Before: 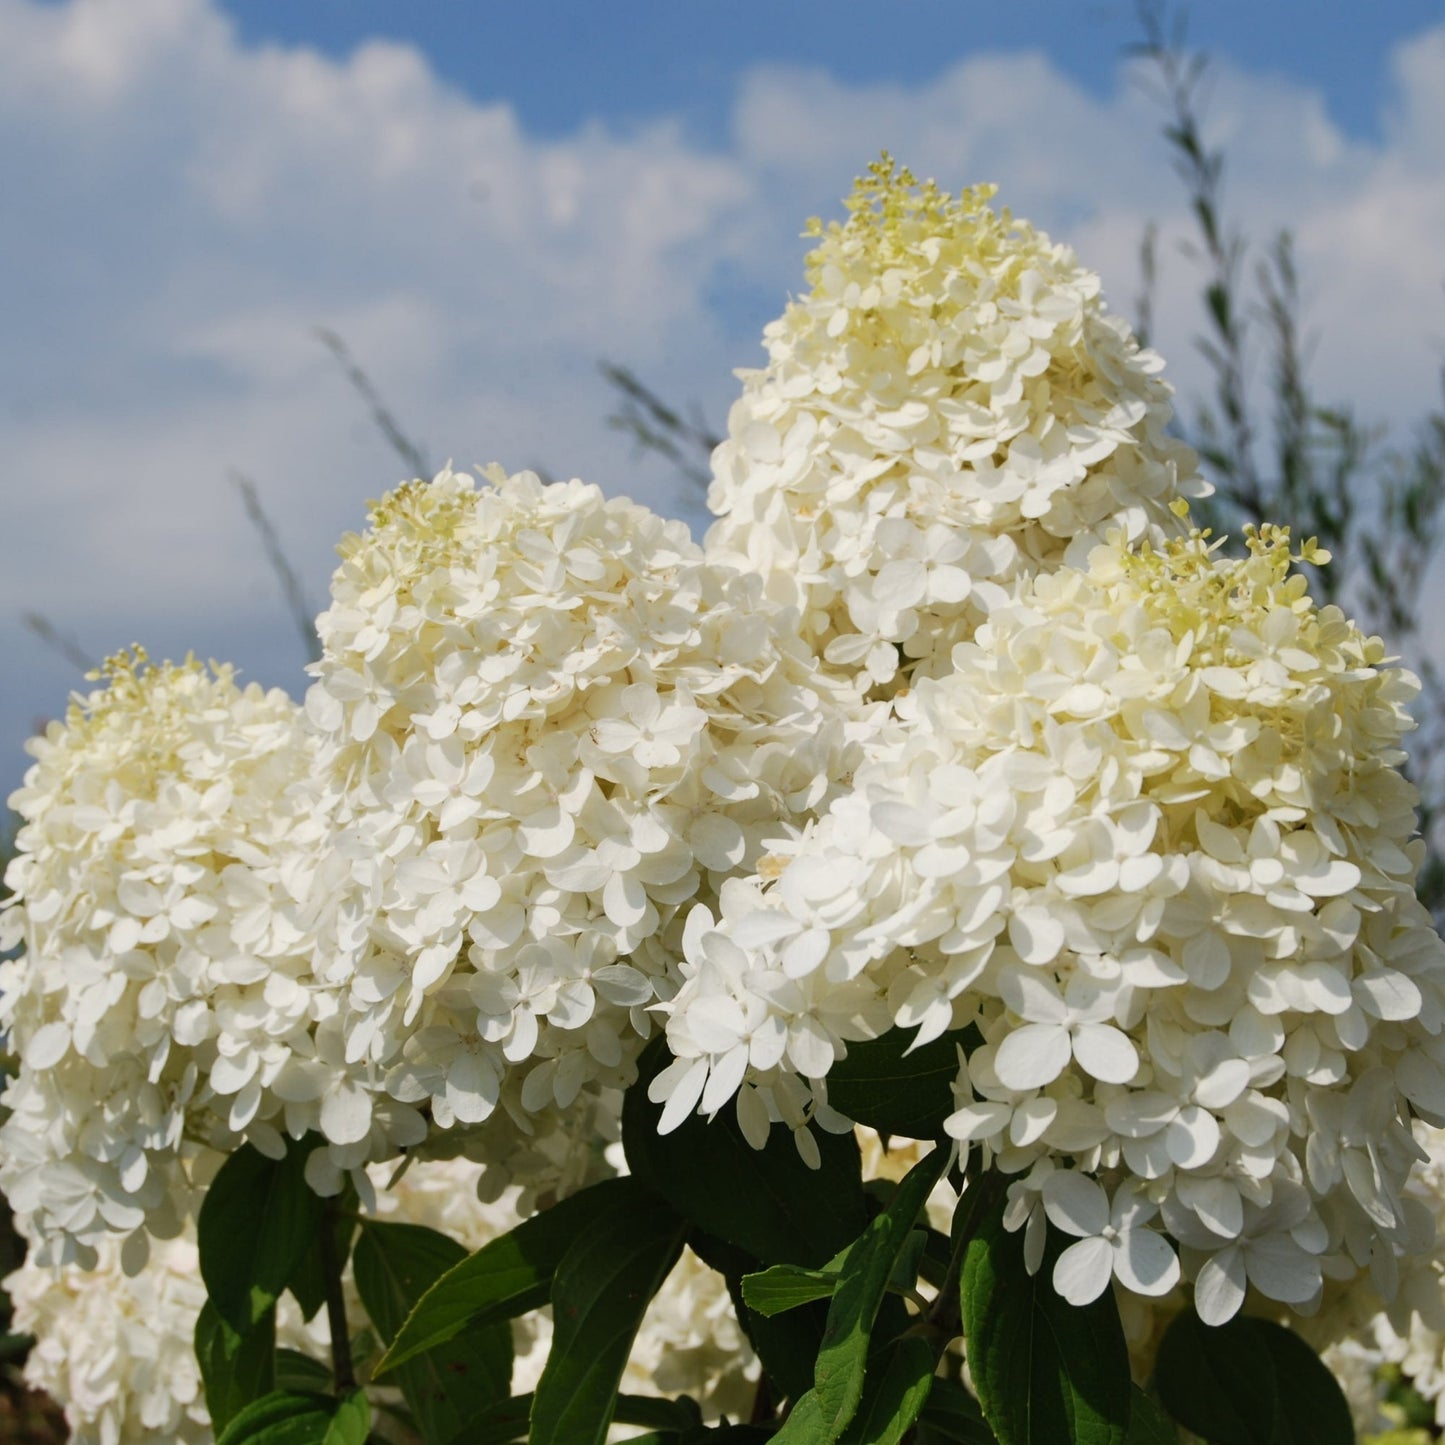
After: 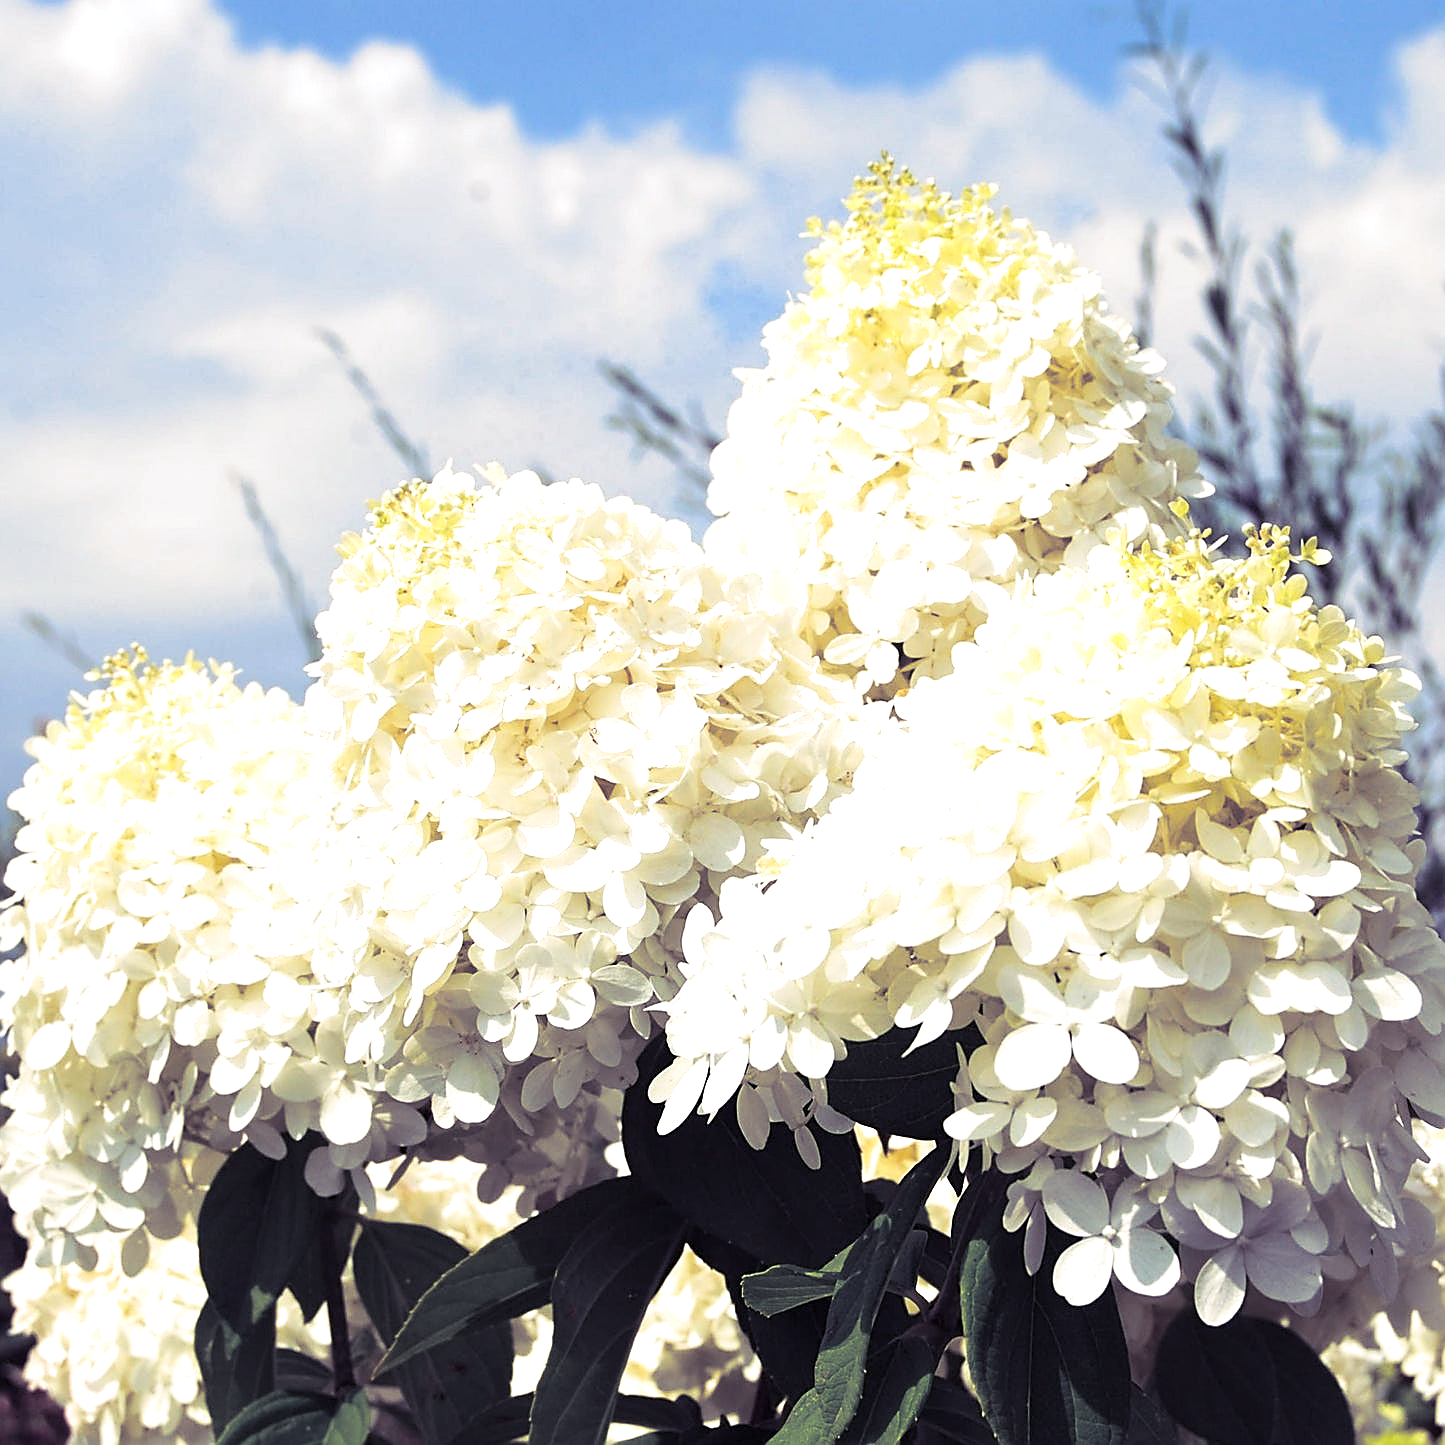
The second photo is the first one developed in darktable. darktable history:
split-toning: shadows › hue 255.6°, shadows › saturation 0.66, highlights › hue 43.2°, highlights › saturation 0.68, balance -50.1
exposure: black level correction 0.001, exposure 1.05 EV, compensate exposure bias true, compensate highlight preservation false
sharpen: radius 1.4, amount 1.25, threshold 0.7
